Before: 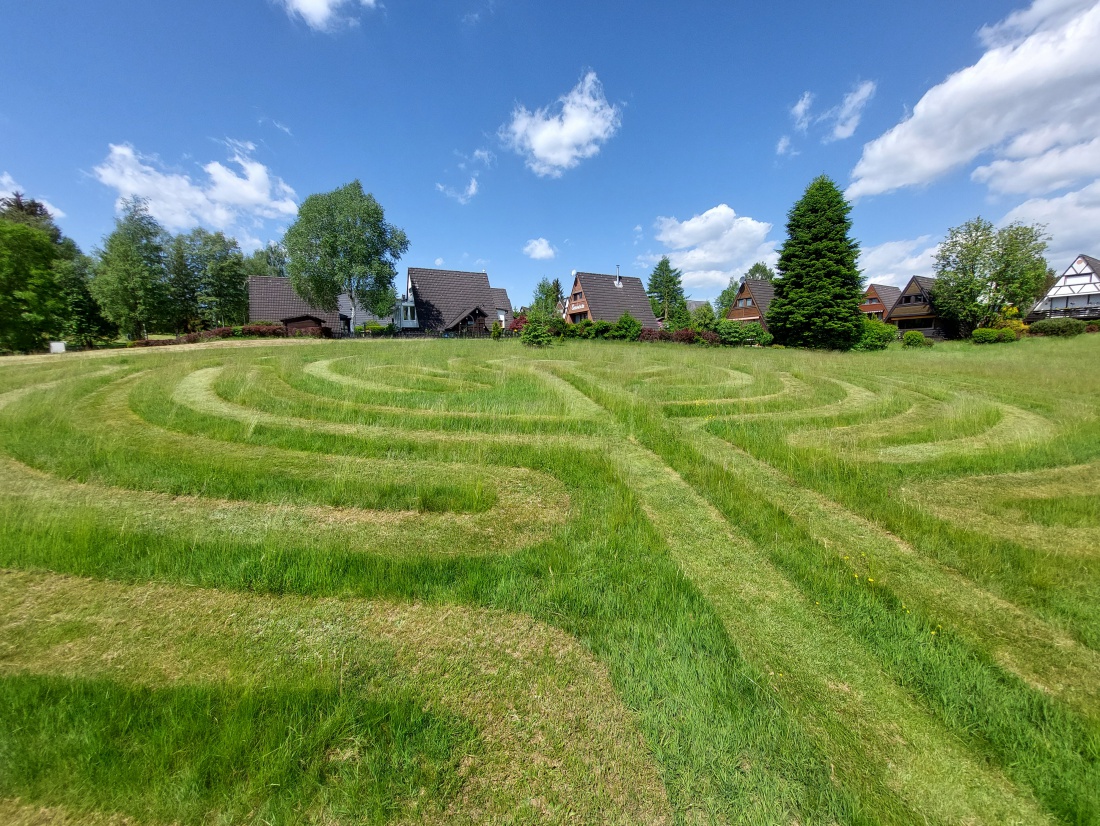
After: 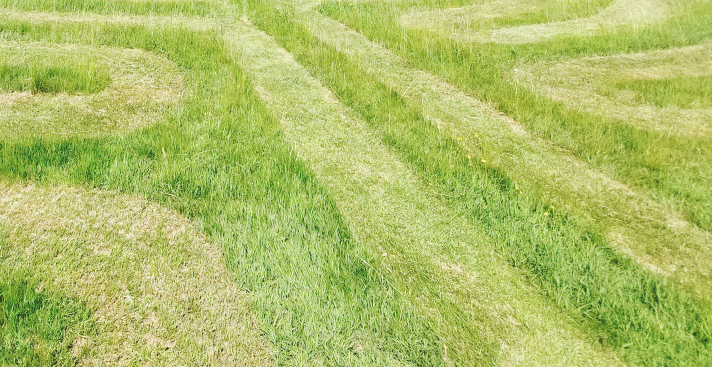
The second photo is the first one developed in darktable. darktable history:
color correction: highlights b* 0.03, saturation 0.858
crop and rotate: left 35.239%, top 50.73%, bottom 4.809%
base curve: curves: ch0 [(0, 0.007) (0.028, 0.063) (0.121, 0.311) (0.46, 0.743) (0.859, 0.957) (1, 1)], preserve colors none
